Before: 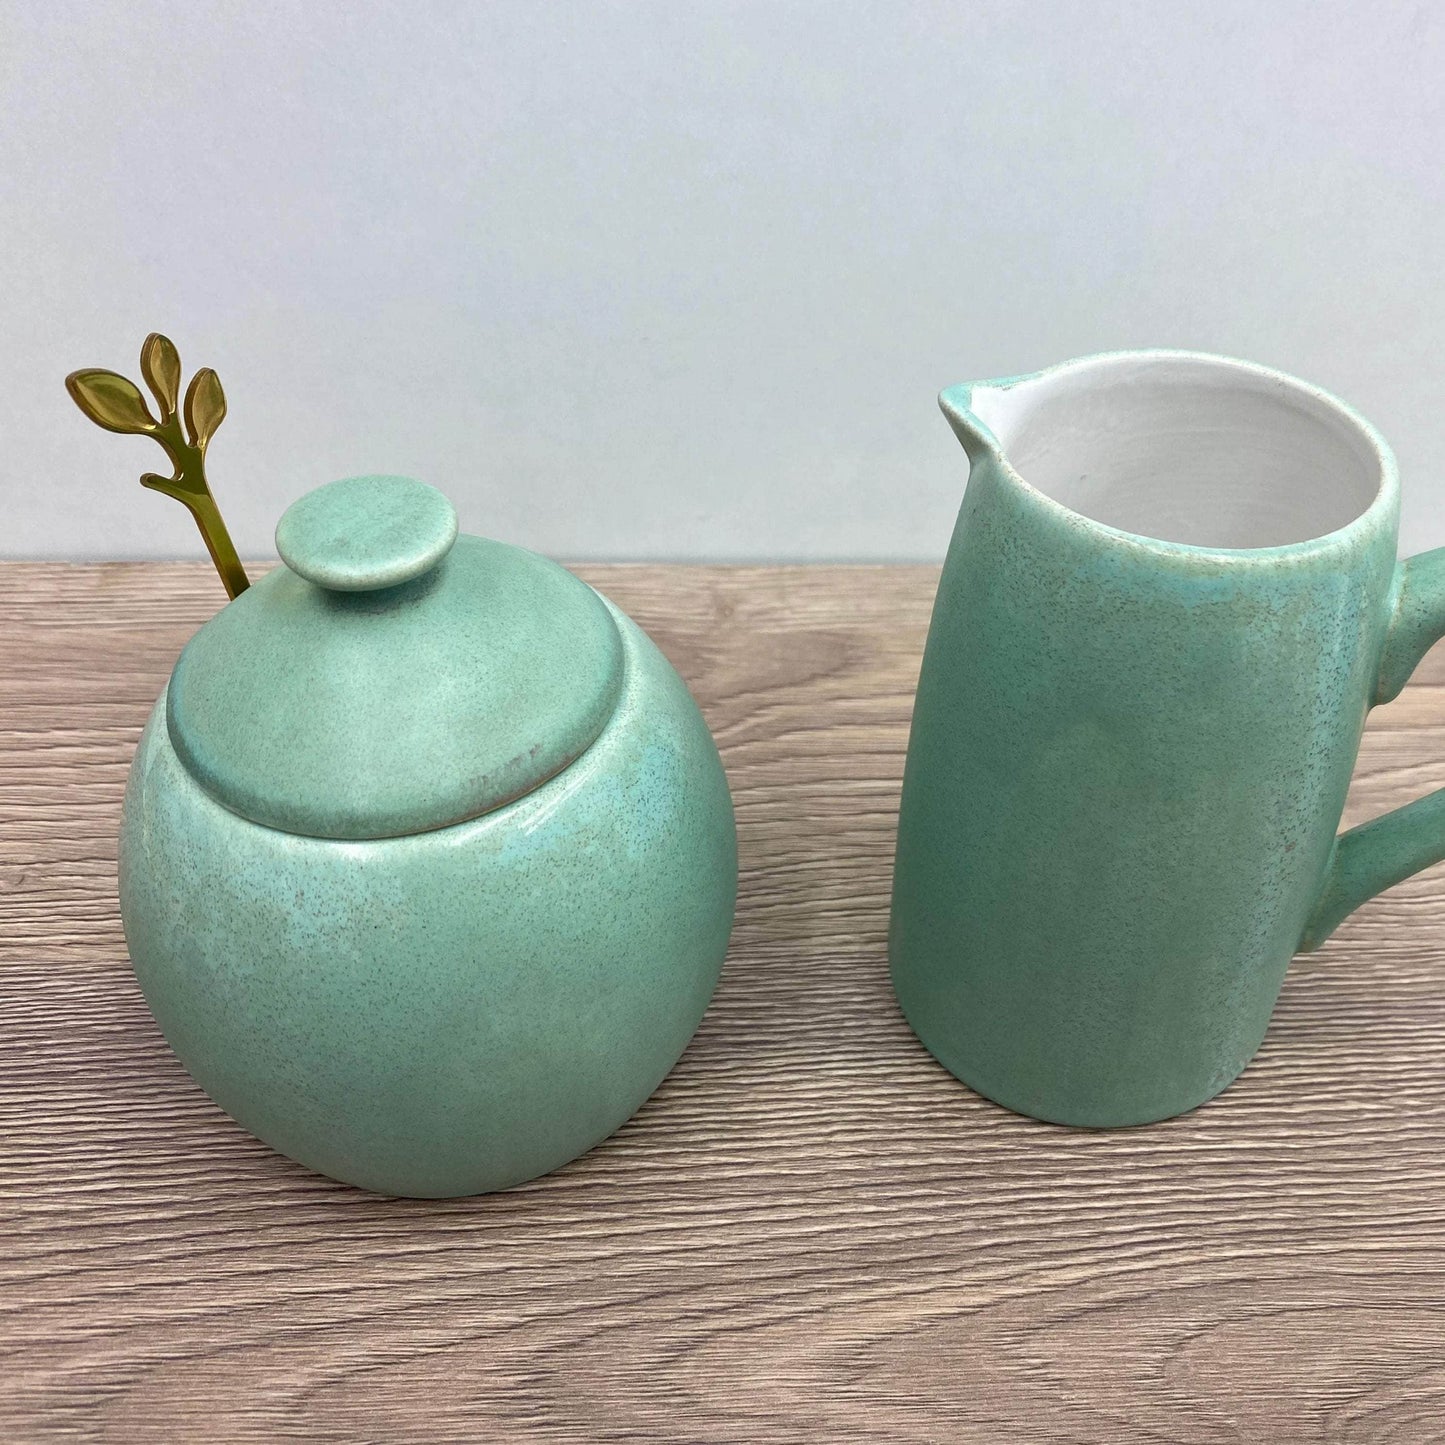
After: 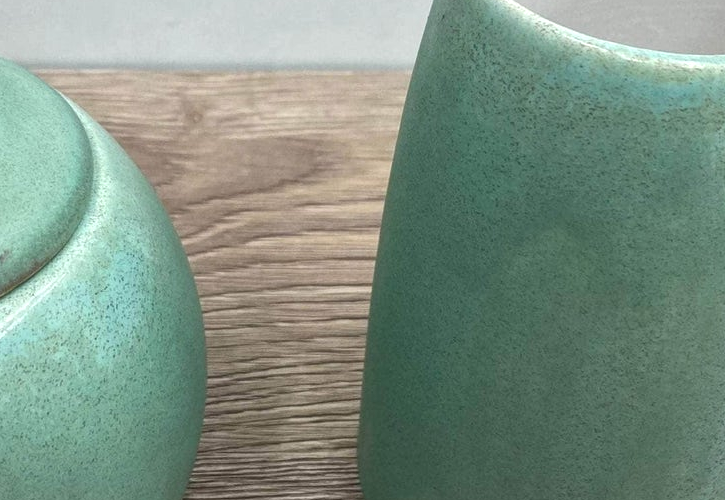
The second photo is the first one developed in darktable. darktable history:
local contrast: on, module defaults
crop: left 36.75%, top 34.231%, right 13.022%, bottom 31.115%
